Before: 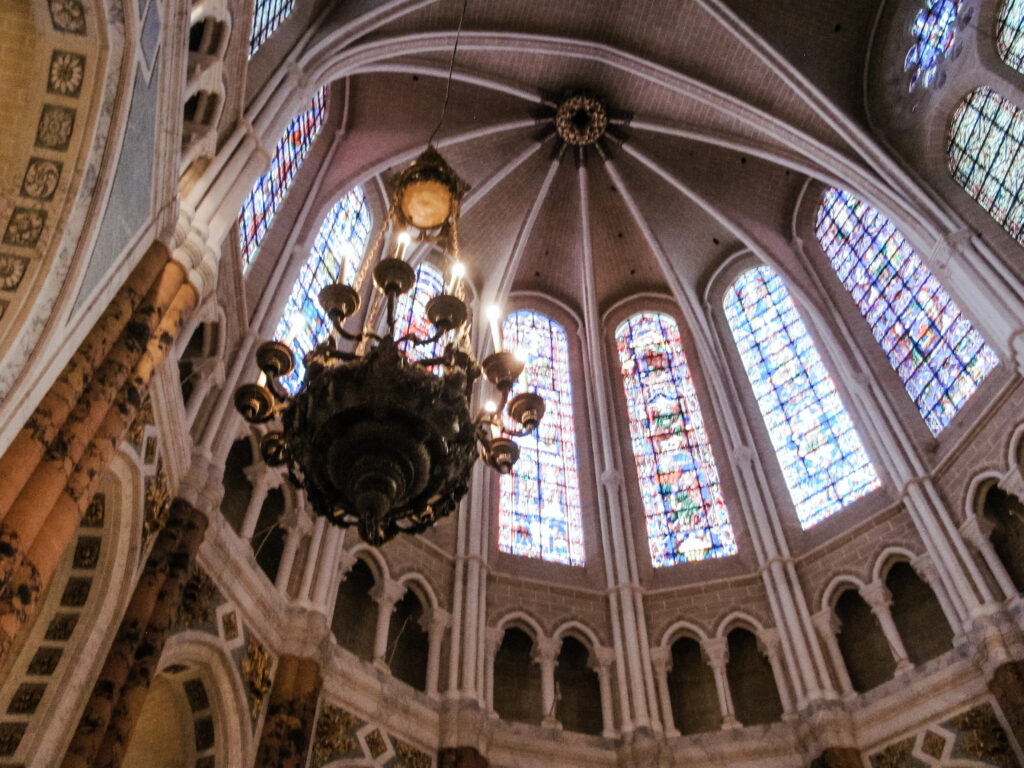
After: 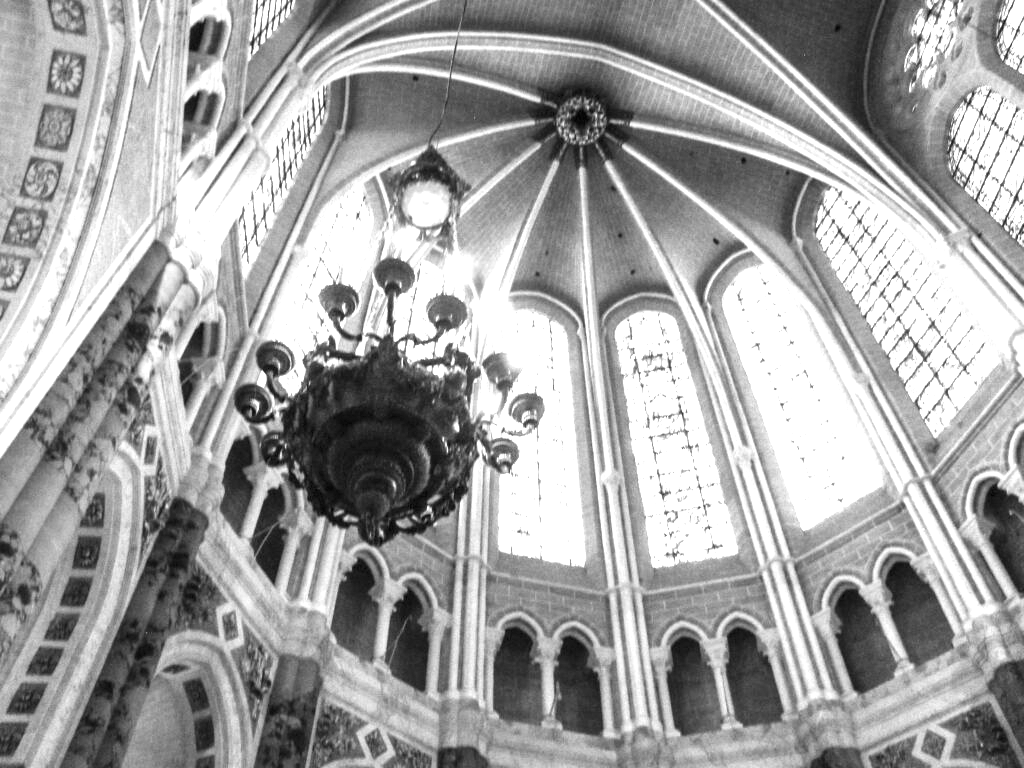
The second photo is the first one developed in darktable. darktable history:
monochrome: size 1
exposure: black level correction 0, exposure 1.9 EV, compensate highlight preservation false
